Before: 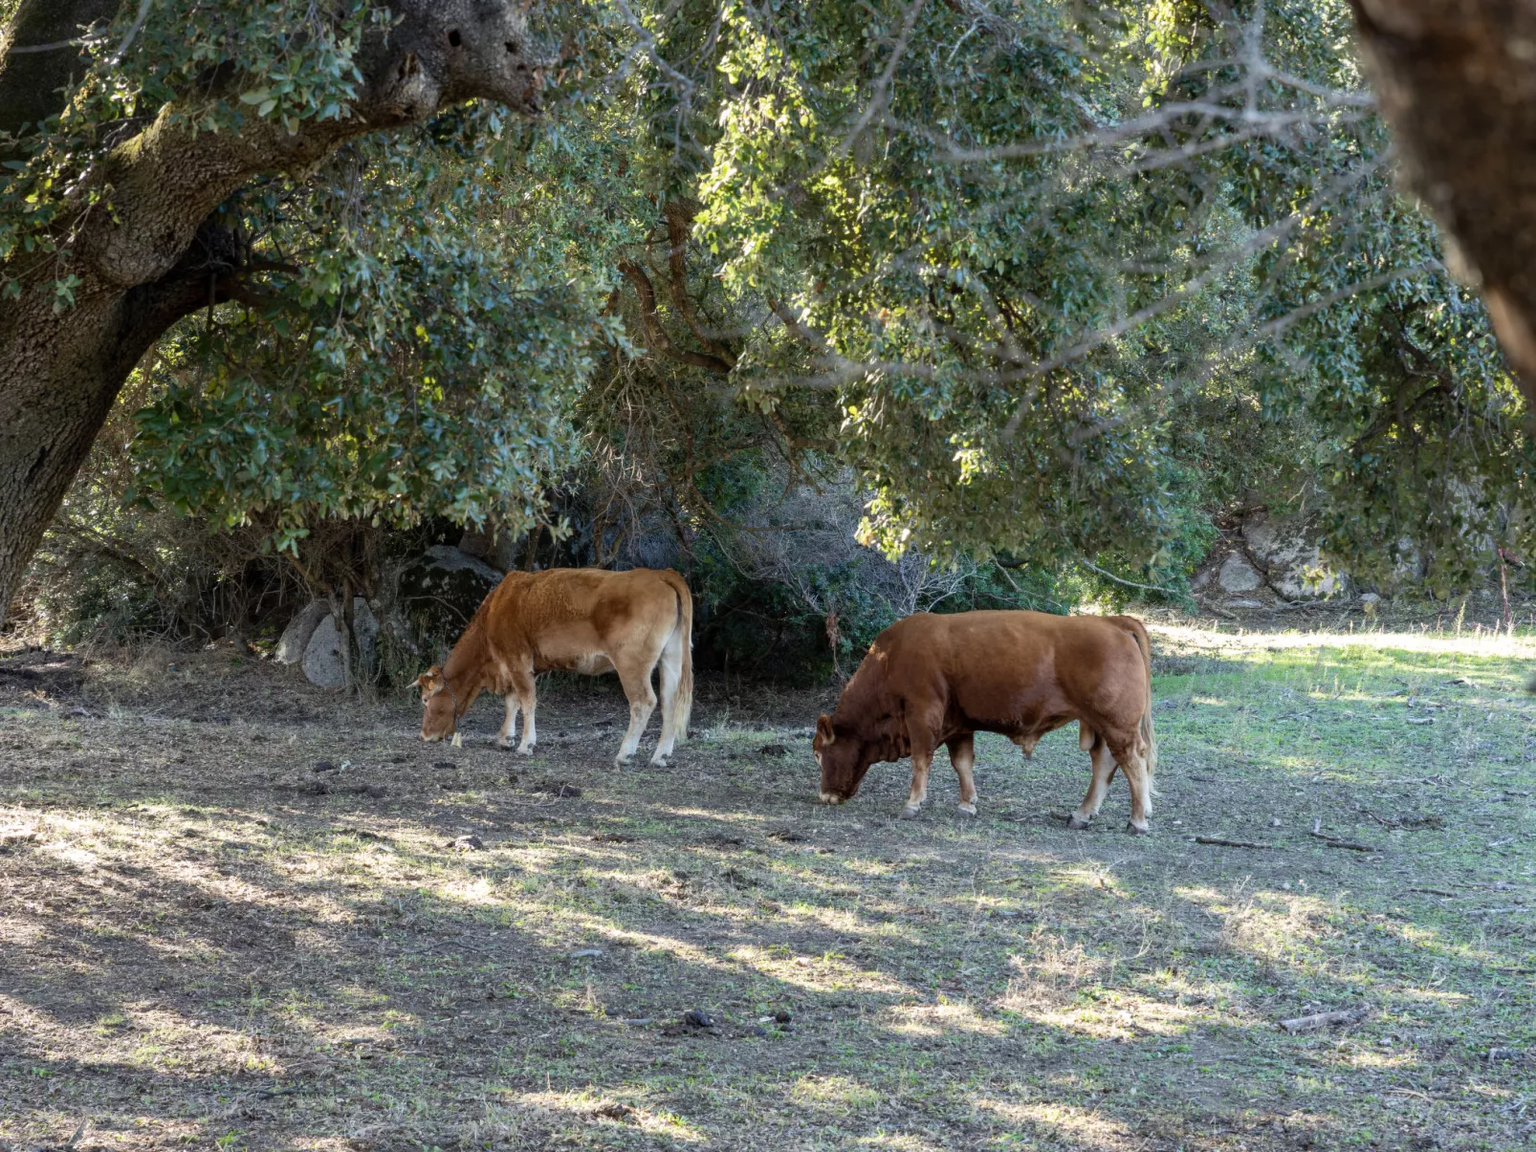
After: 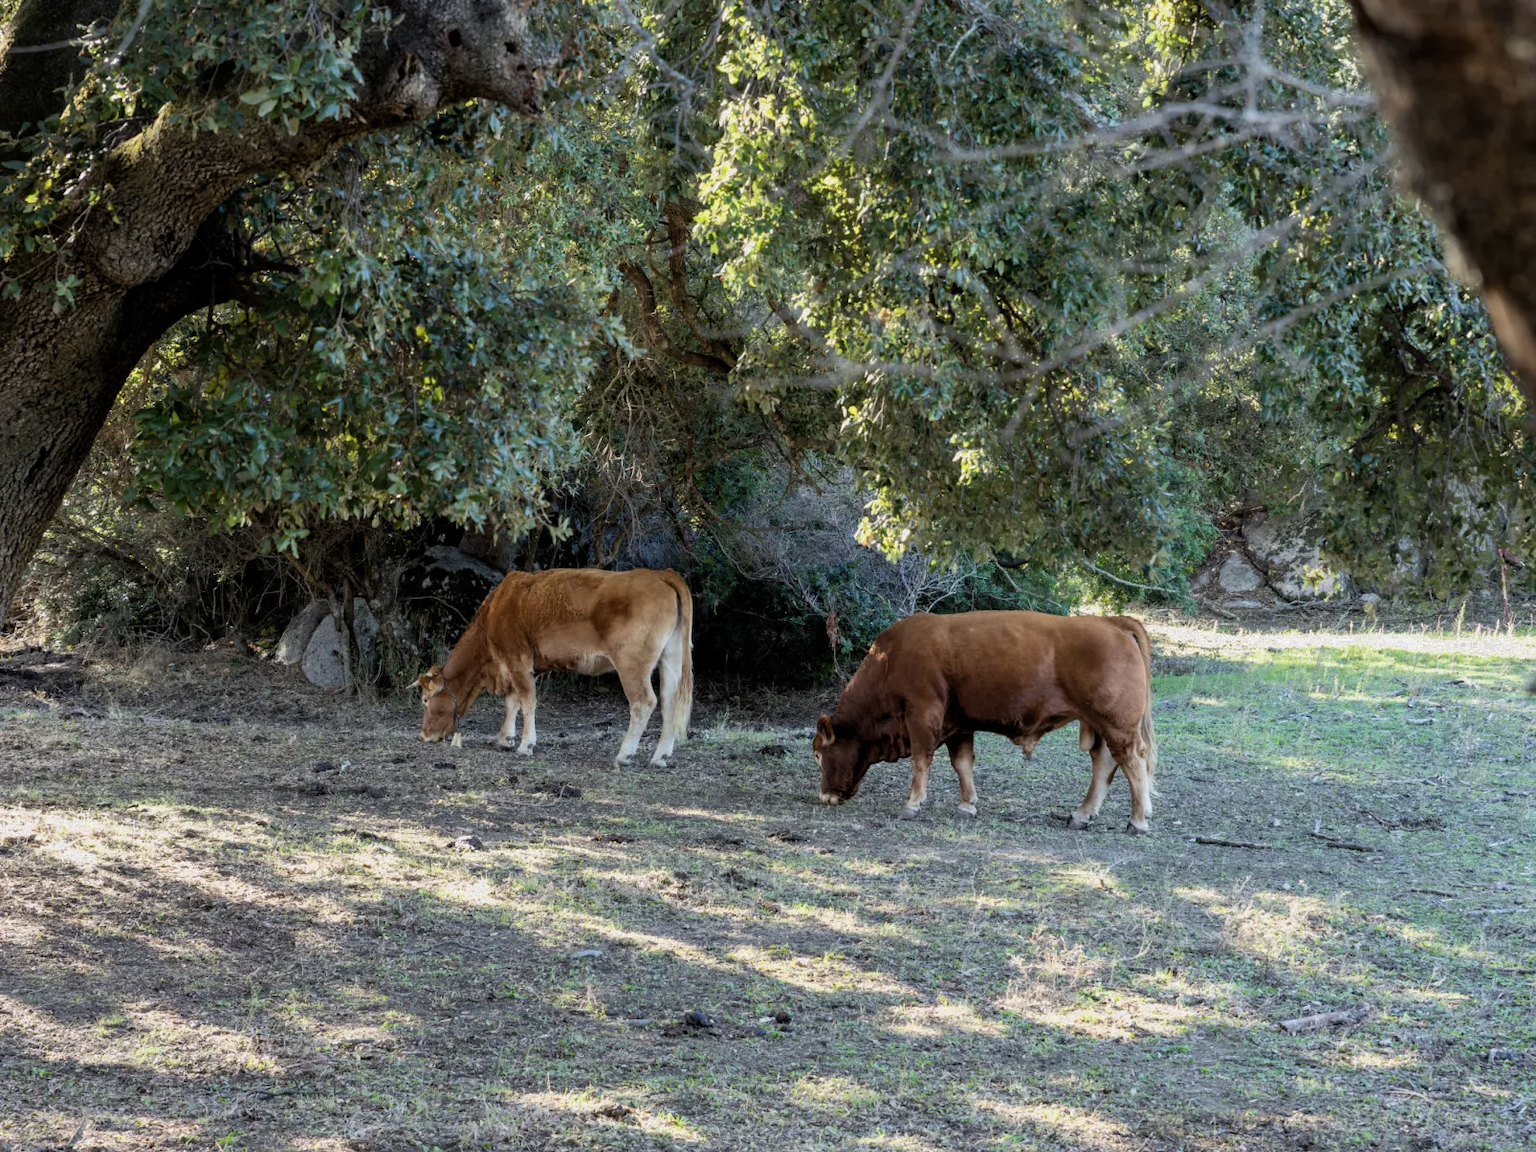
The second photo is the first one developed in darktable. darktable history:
filmic rgb: middle gray luminance 18.25%, black relative exposure -11.49 EV, white relative exposure 2.59 EV, target black luminance 0%, hardness 8.36, latitude 98.3%, contrast 1.081, shadows ↔ highlights balance 0.447%
